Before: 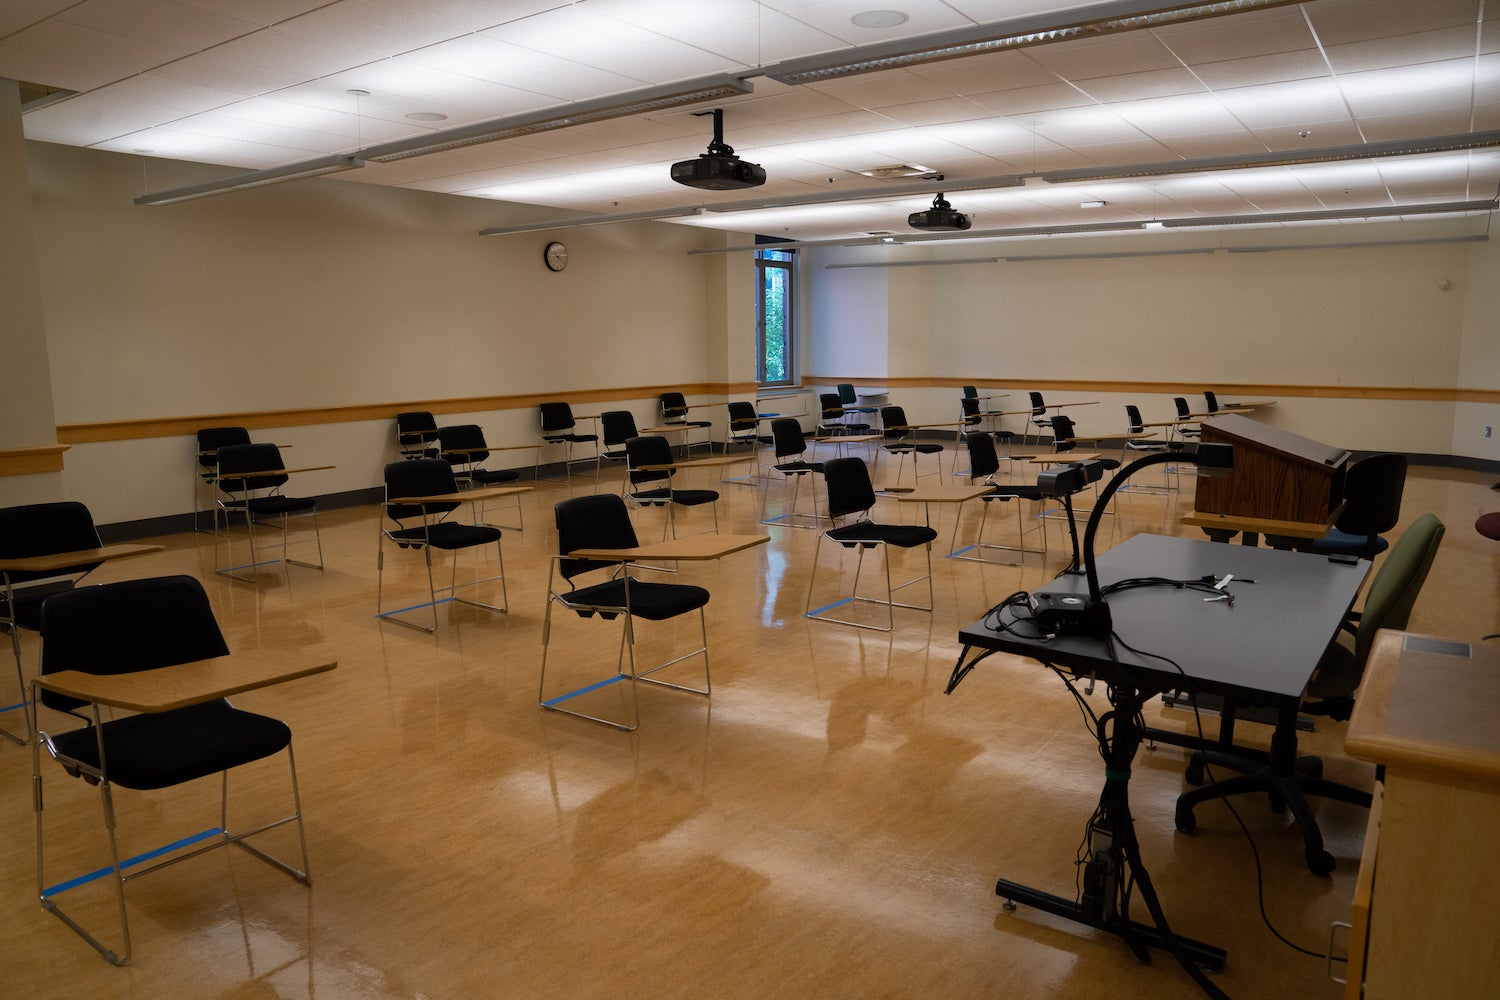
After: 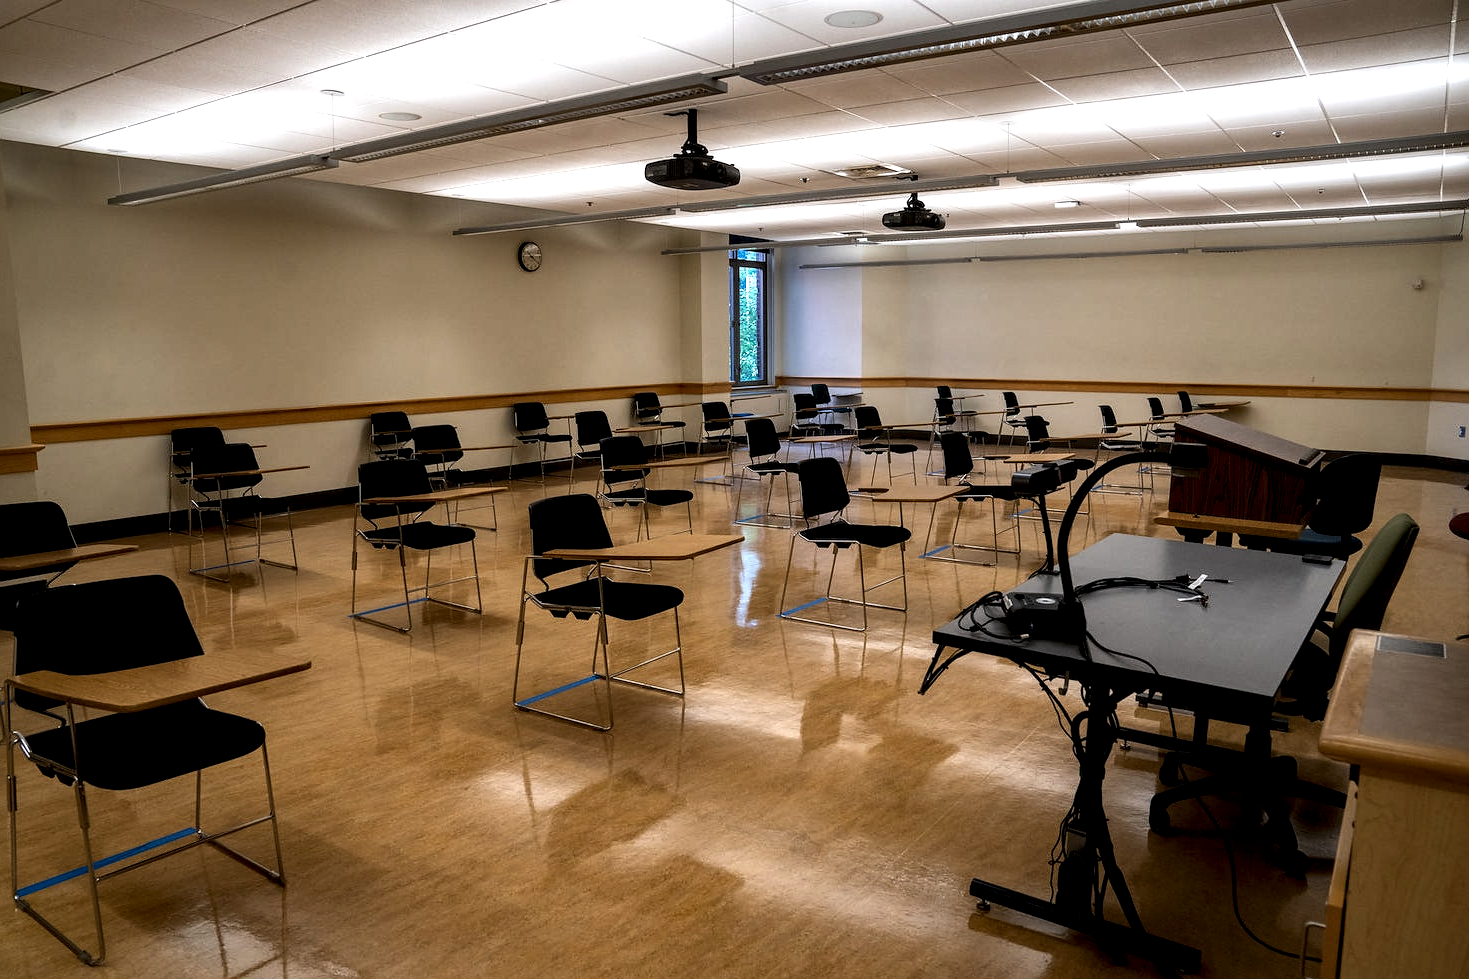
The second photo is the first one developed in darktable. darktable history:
tone equalizer: -8 EV -0.417 EV, -7 EV -0.389 EV, -6 EV -0.333 EV, -5 EV -0.222 EV, -3 EV 0.222 EV, -2 EV 0.333 EV, -1 EV 0.389 EV, +0 EV 0.417 EV, edges refinement/feathering 500, mask exposure compensation -1.57 EV, preserve details no
local contrast: highlights 60%, shadows 60%, detail 160%
white balance: emerald 1
crop: left 1.743%, right 0.268%, bottom 2.011%
sharpen: radius 1, threshold 1
